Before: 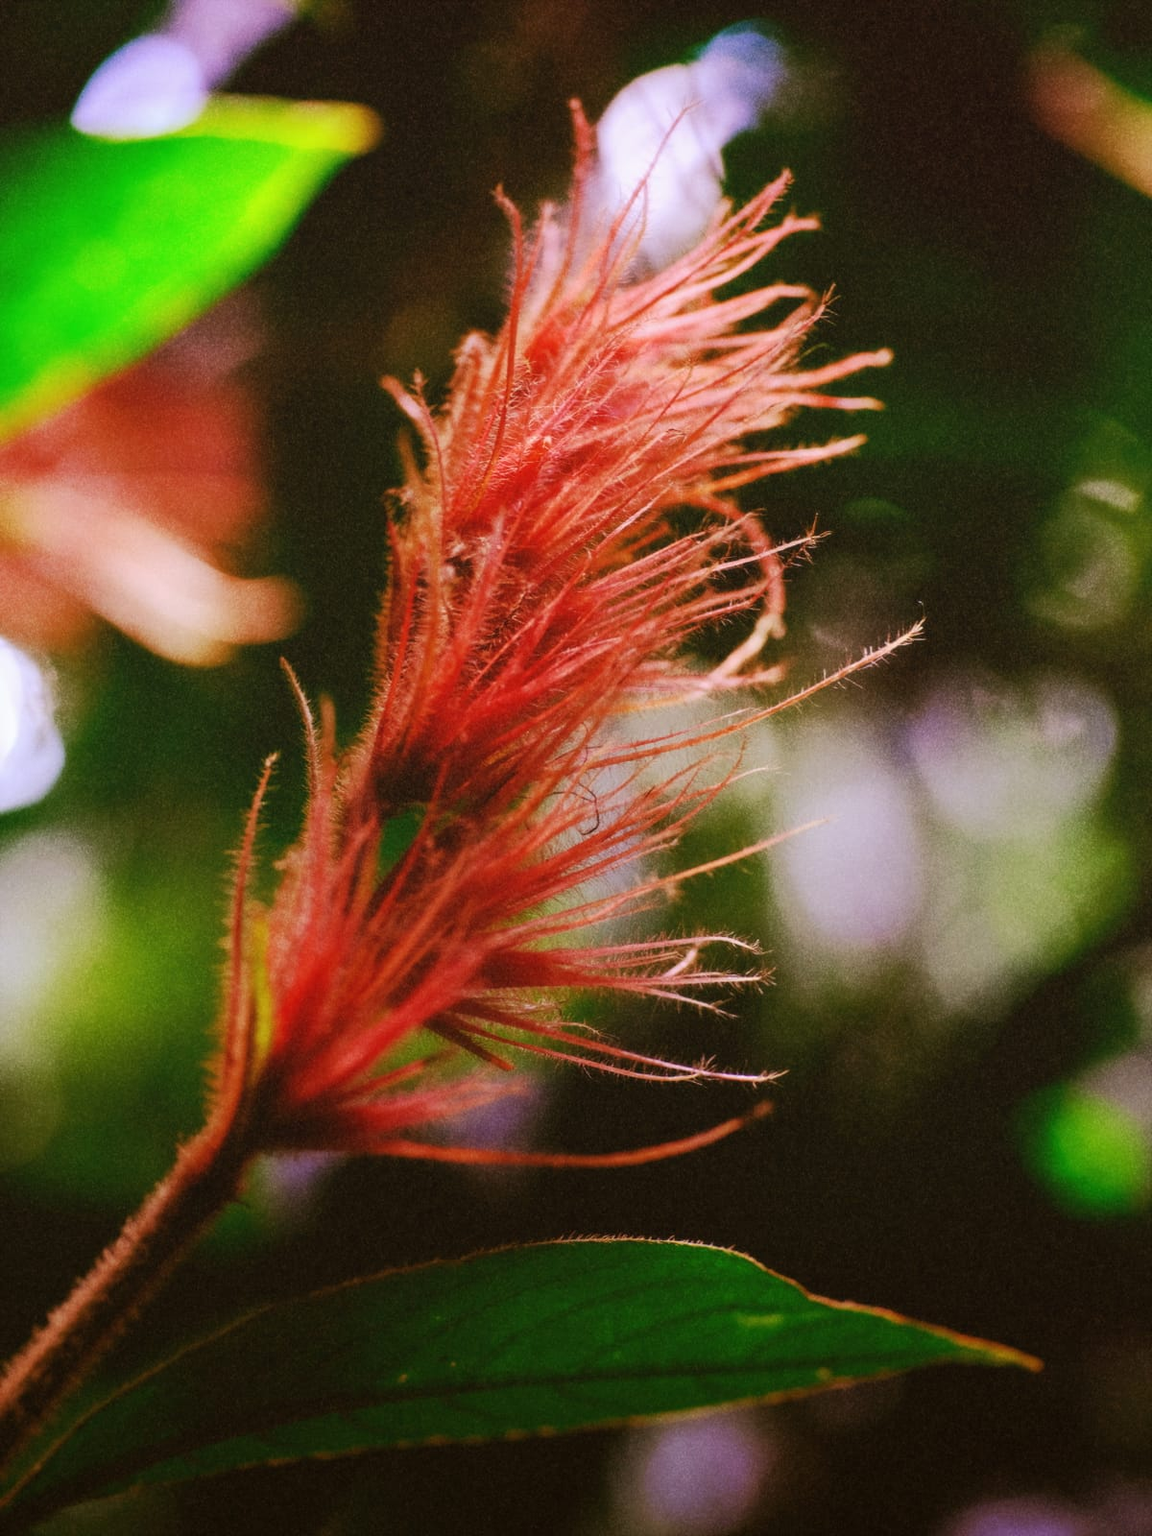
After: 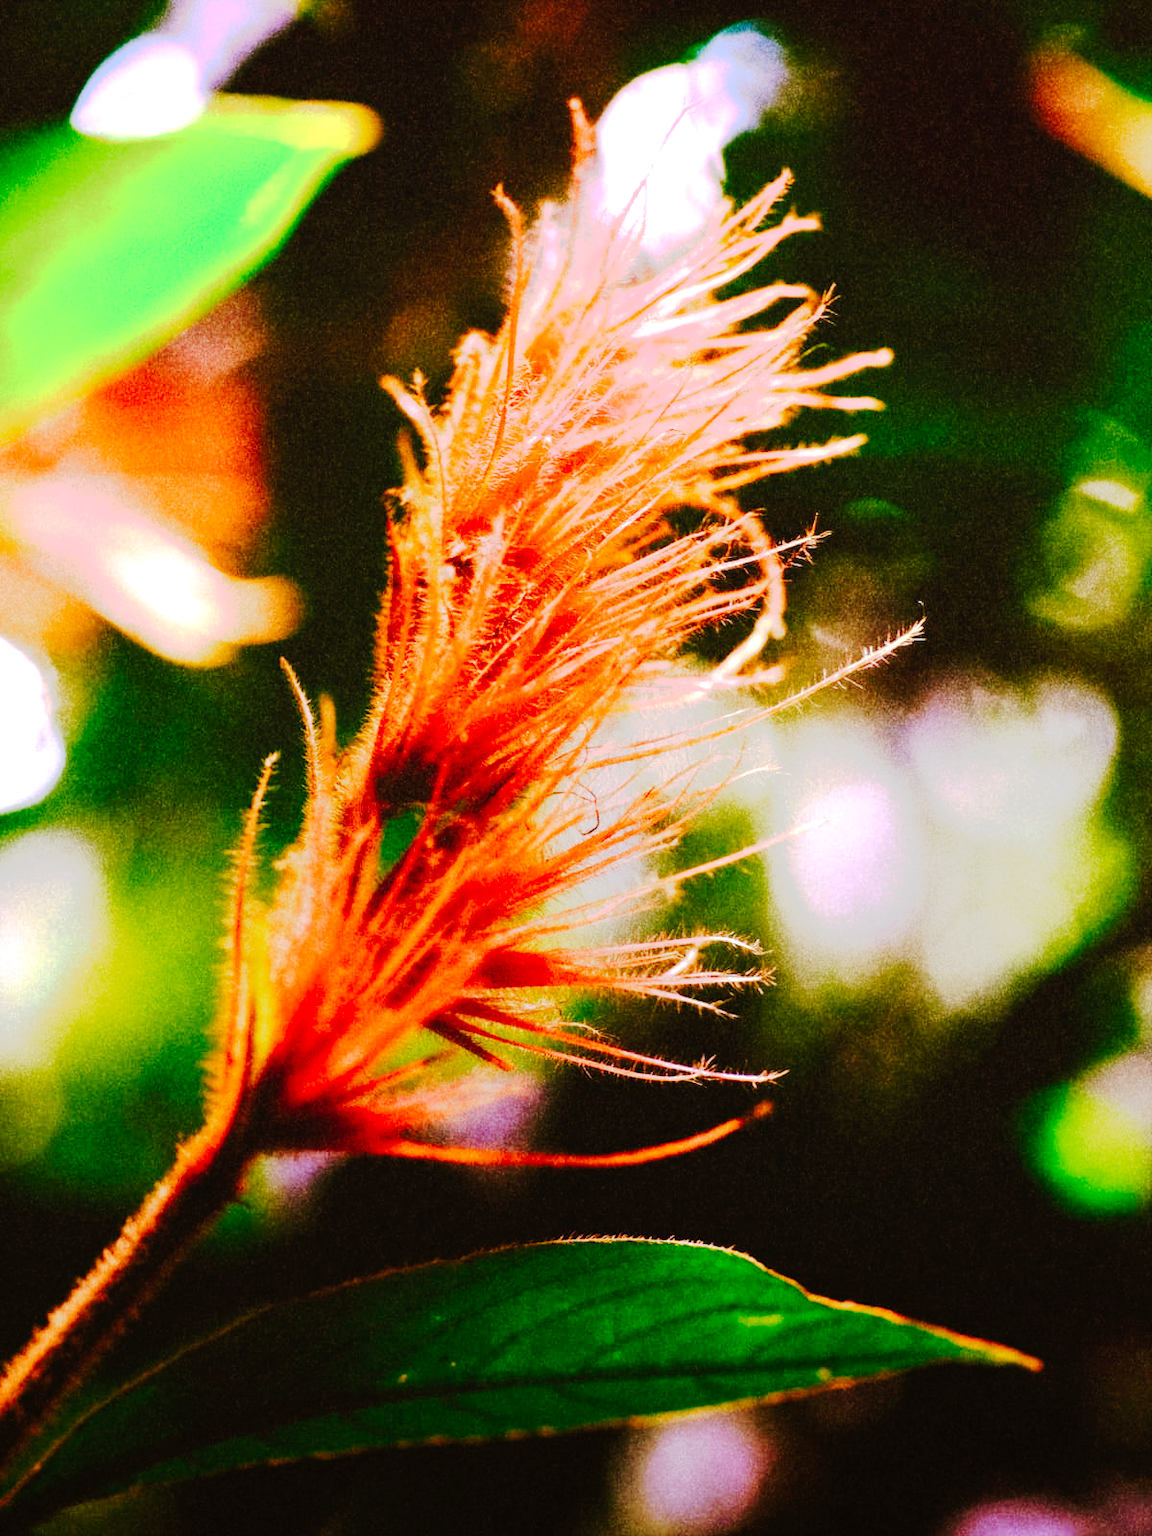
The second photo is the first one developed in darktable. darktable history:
tone curve: curves: ch0 [(0, 0) (0.003, 0.001) (0.011, 0.005) (0.025, 0.009) (0.044, 0.014) (0.069, 0.019) (0.1, 0.028) (0.136, 0.039) (0.177, 0.073) (0.224, 0.134) (0.277, 0.218) (0.335, 0.343) (0.399, 0.488) (0.468, 0.608) (0.543, 0.699) (0.623, 0.773) (0.709, 0.819) (0.801, 0.852) (0.898, 0.874) (1, 1)], preserve colors none
exposure: black level correction 0, exposure 0.877 EV, compensate exposure bias true, compensate highlight preservation false
